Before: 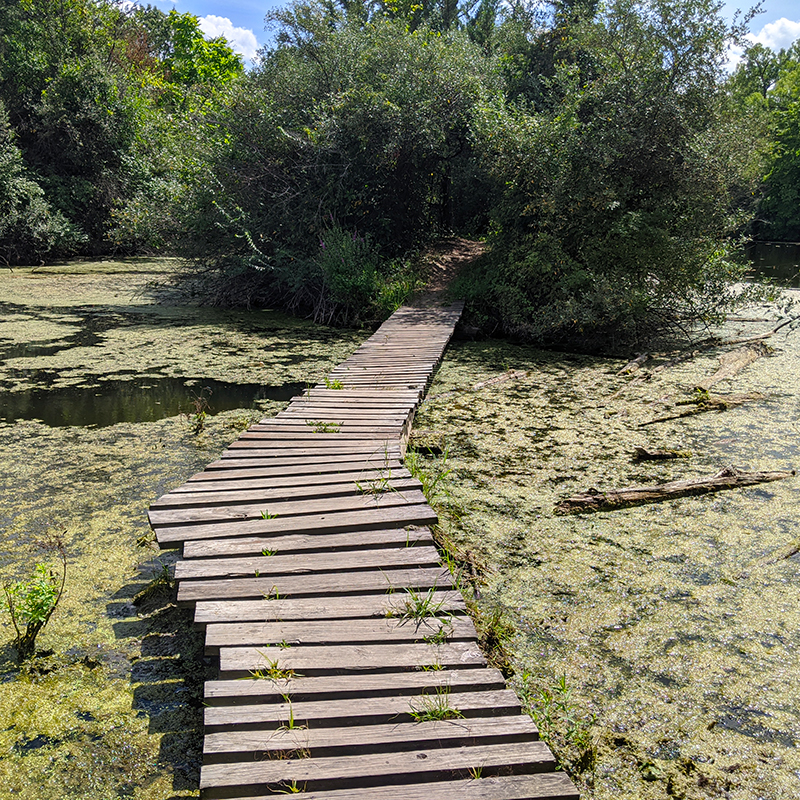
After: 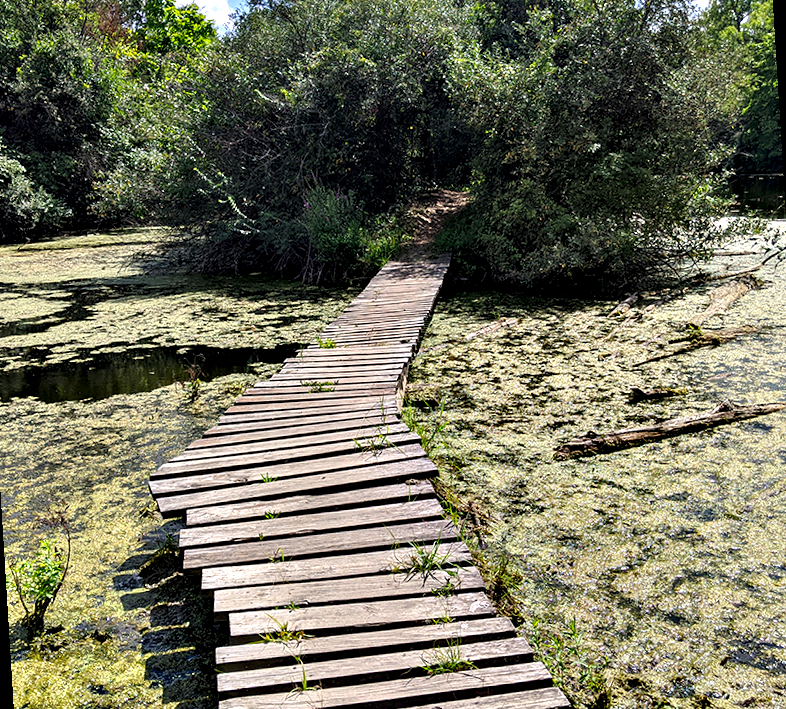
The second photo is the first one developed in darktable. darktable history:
contrast equalizer: octaves 7, y [[0.6 ×6], [0.55 ×6], [0 ×6], [0 ×6], [0 ×6]]
rotate and perspective: rotation -3.52°, crop left 0.036, crop right 0.964, crop top 0.081, crop bottom 0.919
